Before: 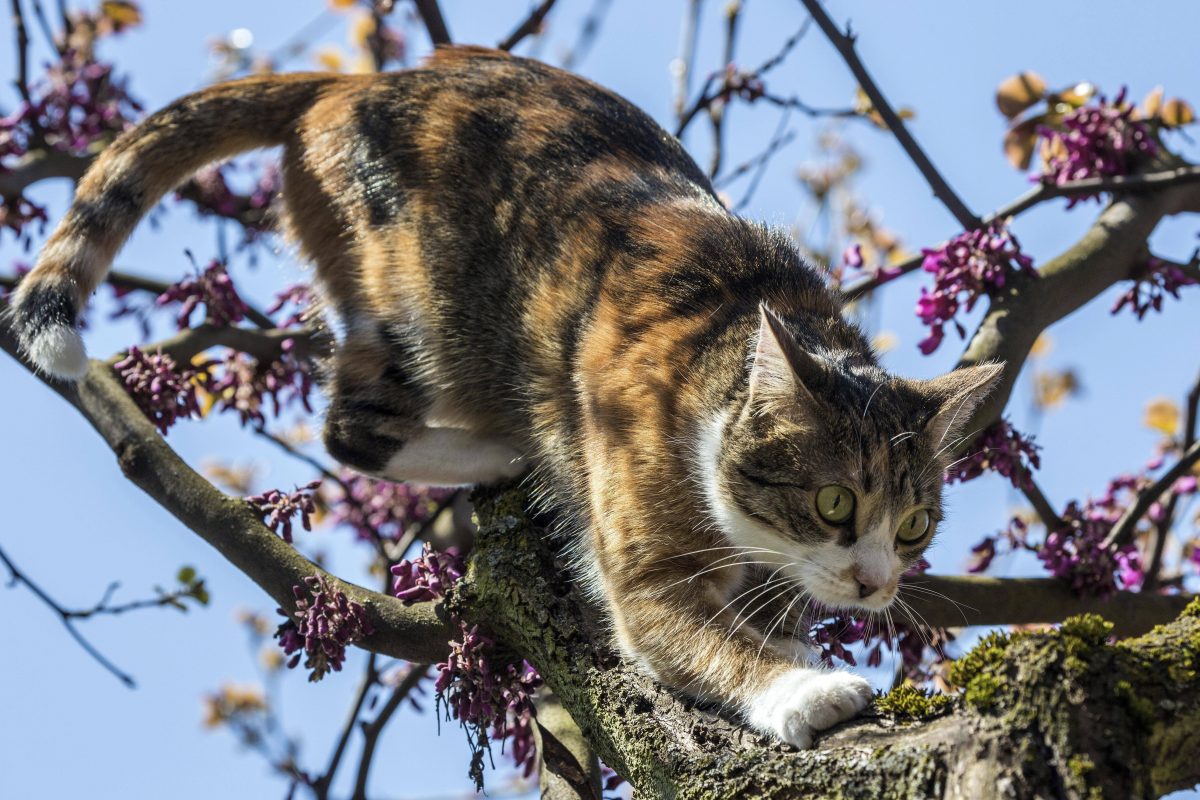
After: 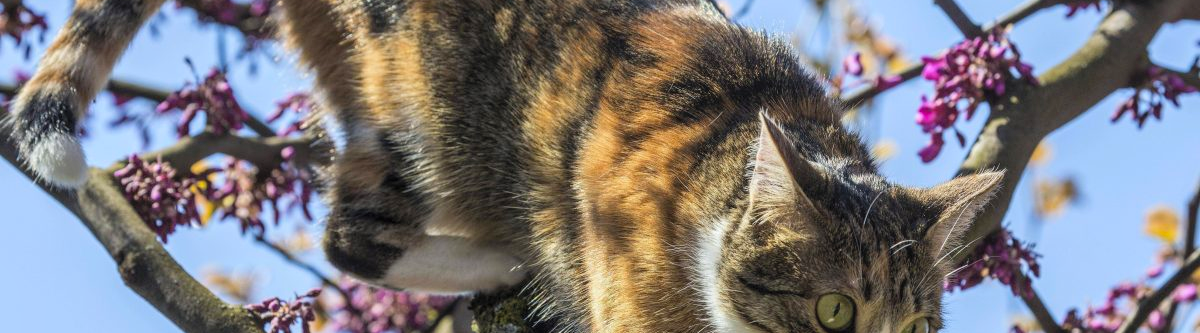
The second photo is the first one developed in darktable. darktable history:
local contrast: detail 109%
crop and rotate: top 24.121%, bottom 34.186%
contrast brightness saturation: brightness 0.088, saturation 0.193
